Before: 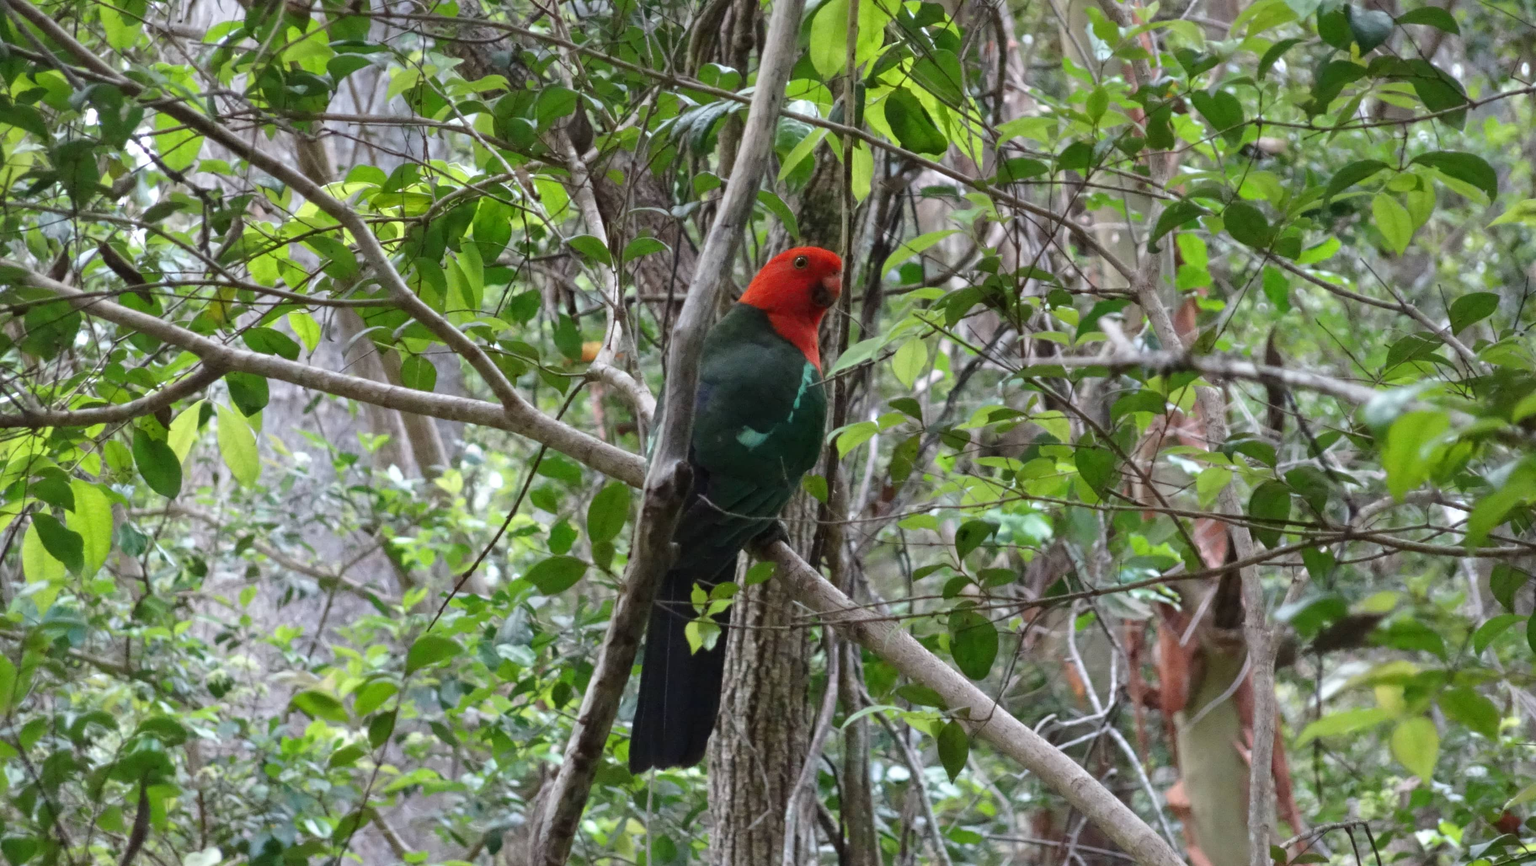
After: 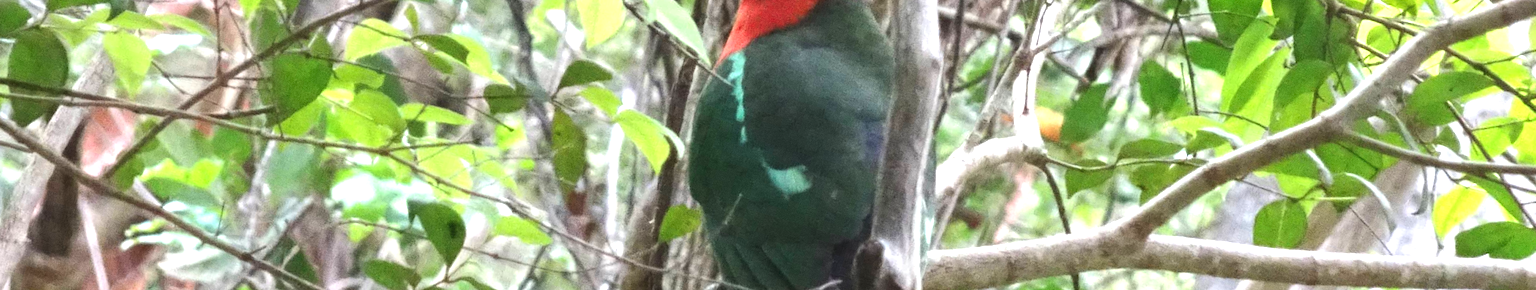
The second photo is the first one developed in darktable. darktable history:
crop and rotate: angle 16.12°, top 30.835%, bottom 35.653%
grain: coarseness 0.09 ISO
exposure: black level correction -0.002, exposure 1.35 EV, compensate highlight preservation false
